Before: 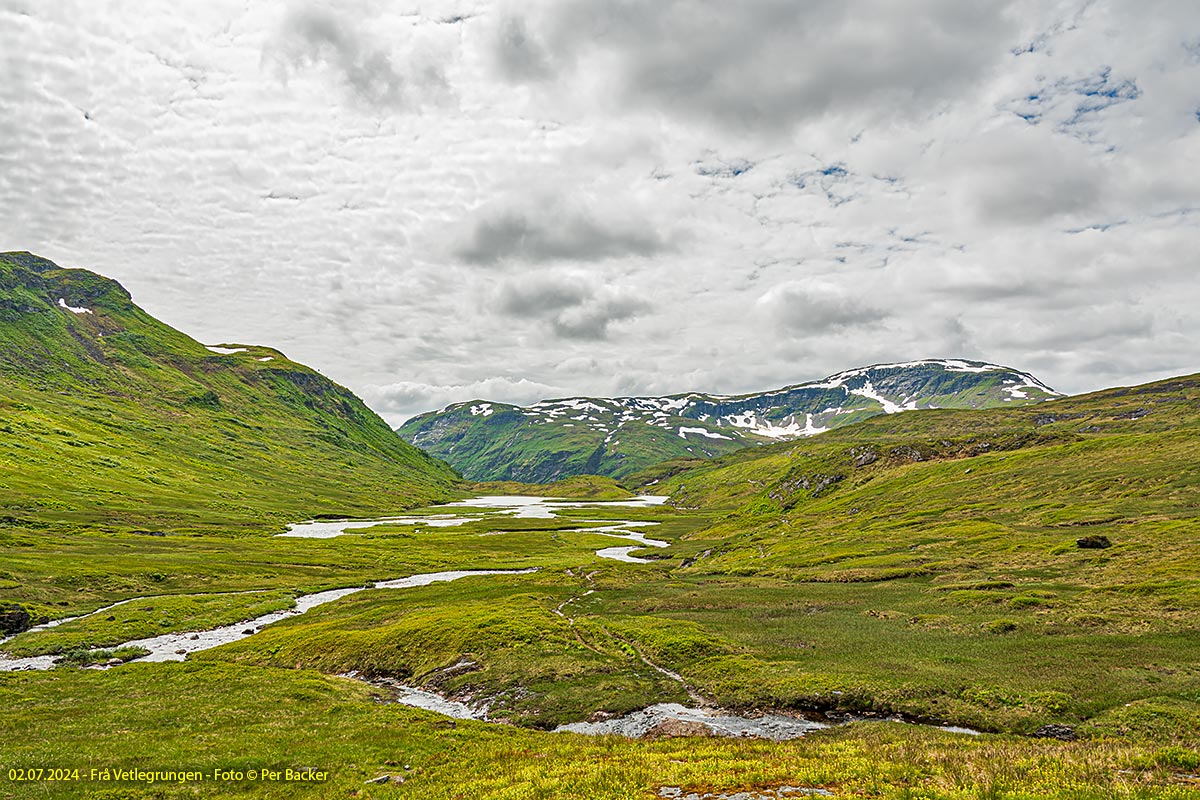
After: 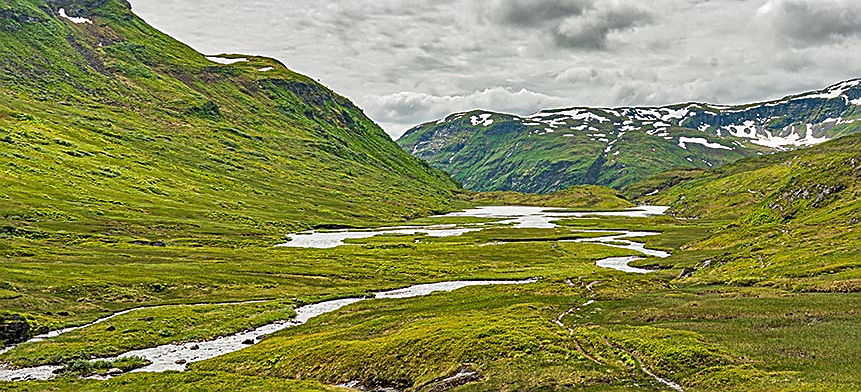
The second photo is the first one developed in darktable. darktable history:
sharpen: on, module defaults
shadows and highlights: highlights color adjustment 49.75%, low approximation 0.01, soften with gaussian
crop: top 36.372%, right 28.243%, bottom 14.6%
